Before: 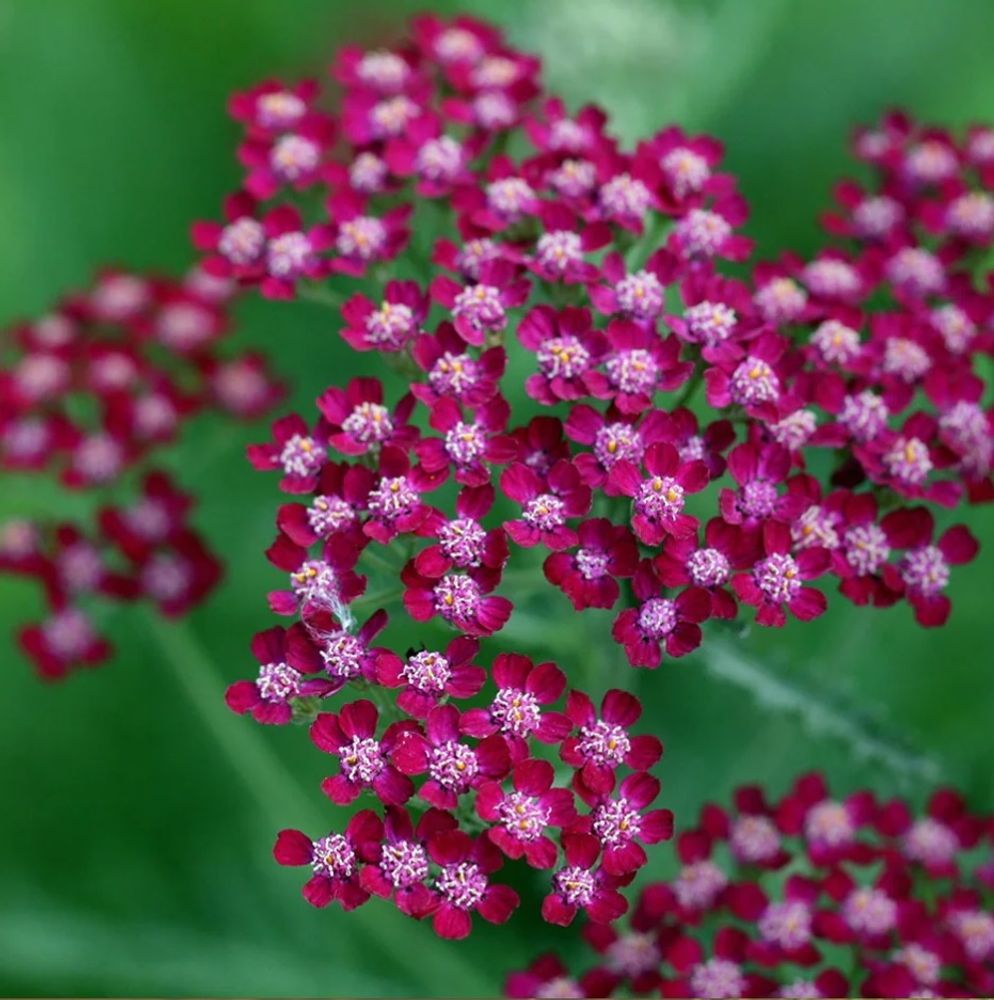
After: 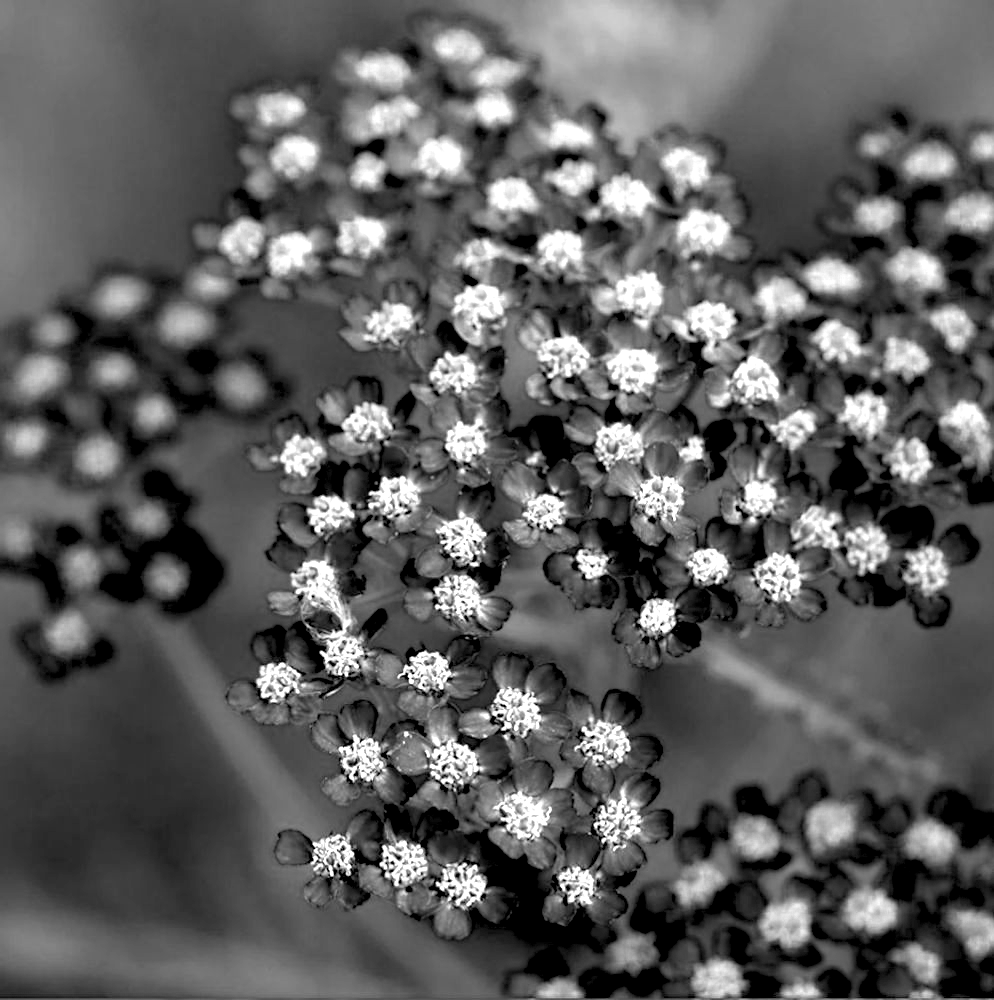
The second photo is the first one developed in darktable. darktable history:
color zones: curves: ch0 [(0, 0.613) (0.01, 0.613) (0.245, 0.448) (0.498, 0.529) (0.642, 0.665) (0.879, 0.777) (0.99, 0.613)]; ch1 [(0, 0) (0.143, 0) (0.286, 0) (0.429, 0) (0.571, 0) (0.714, 0) (0.857, 0)]
exposure: black level correction 0.03, exposure 0.321 EV, compensate highlight preservation false
